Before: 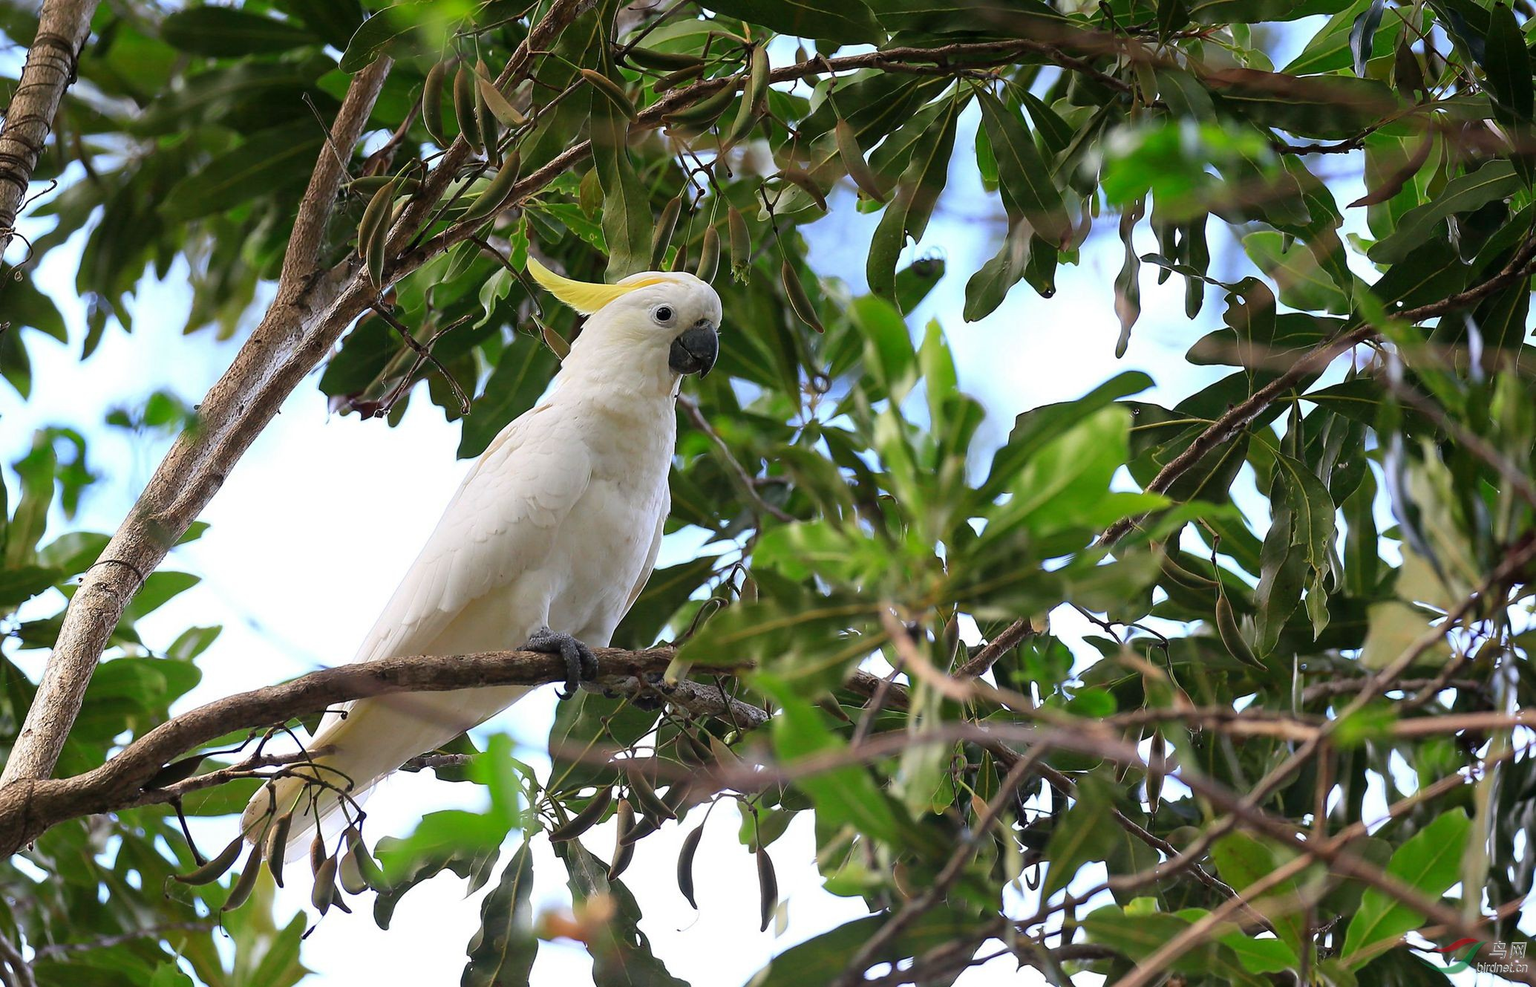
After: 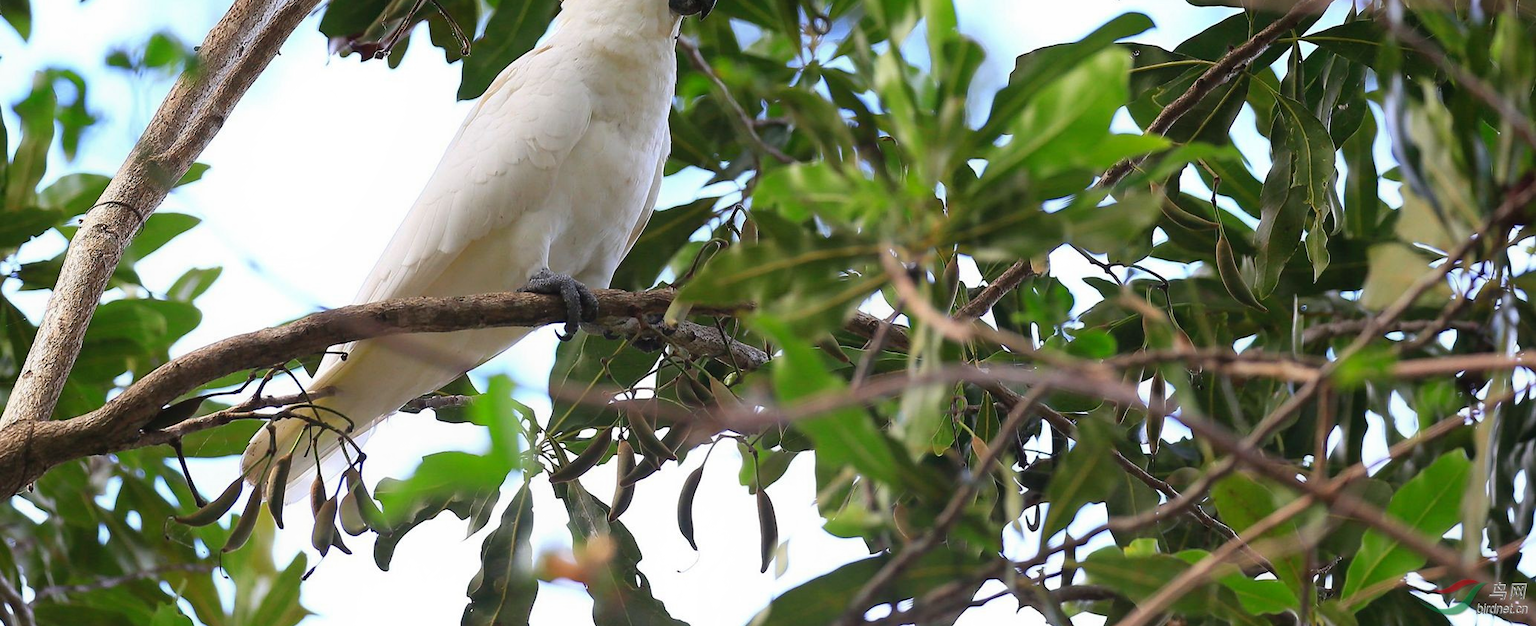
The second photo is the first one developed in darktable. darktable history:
crop and rotate: top 36.435%
tone equalizer: on, module defaults
contrast equalizer: y [[0.535, 0.543, 0.548, 0.548, 0.542, 0.532], [0.5 ×6], [0.5 ×6], [0 ×6], [0 ×6]], mix -0.313
